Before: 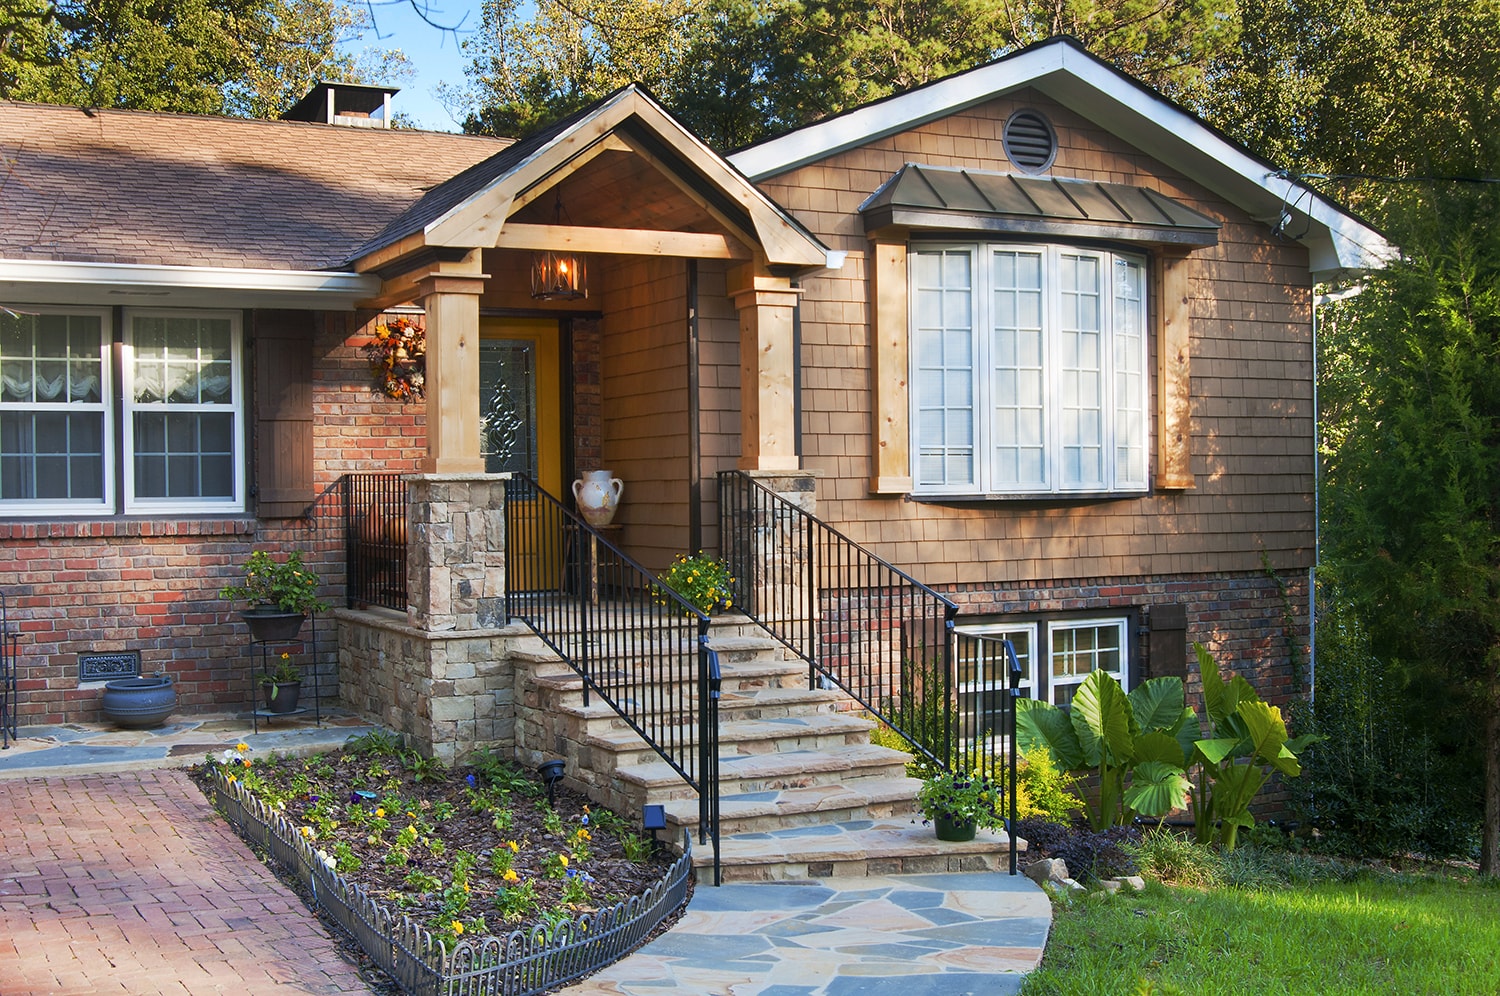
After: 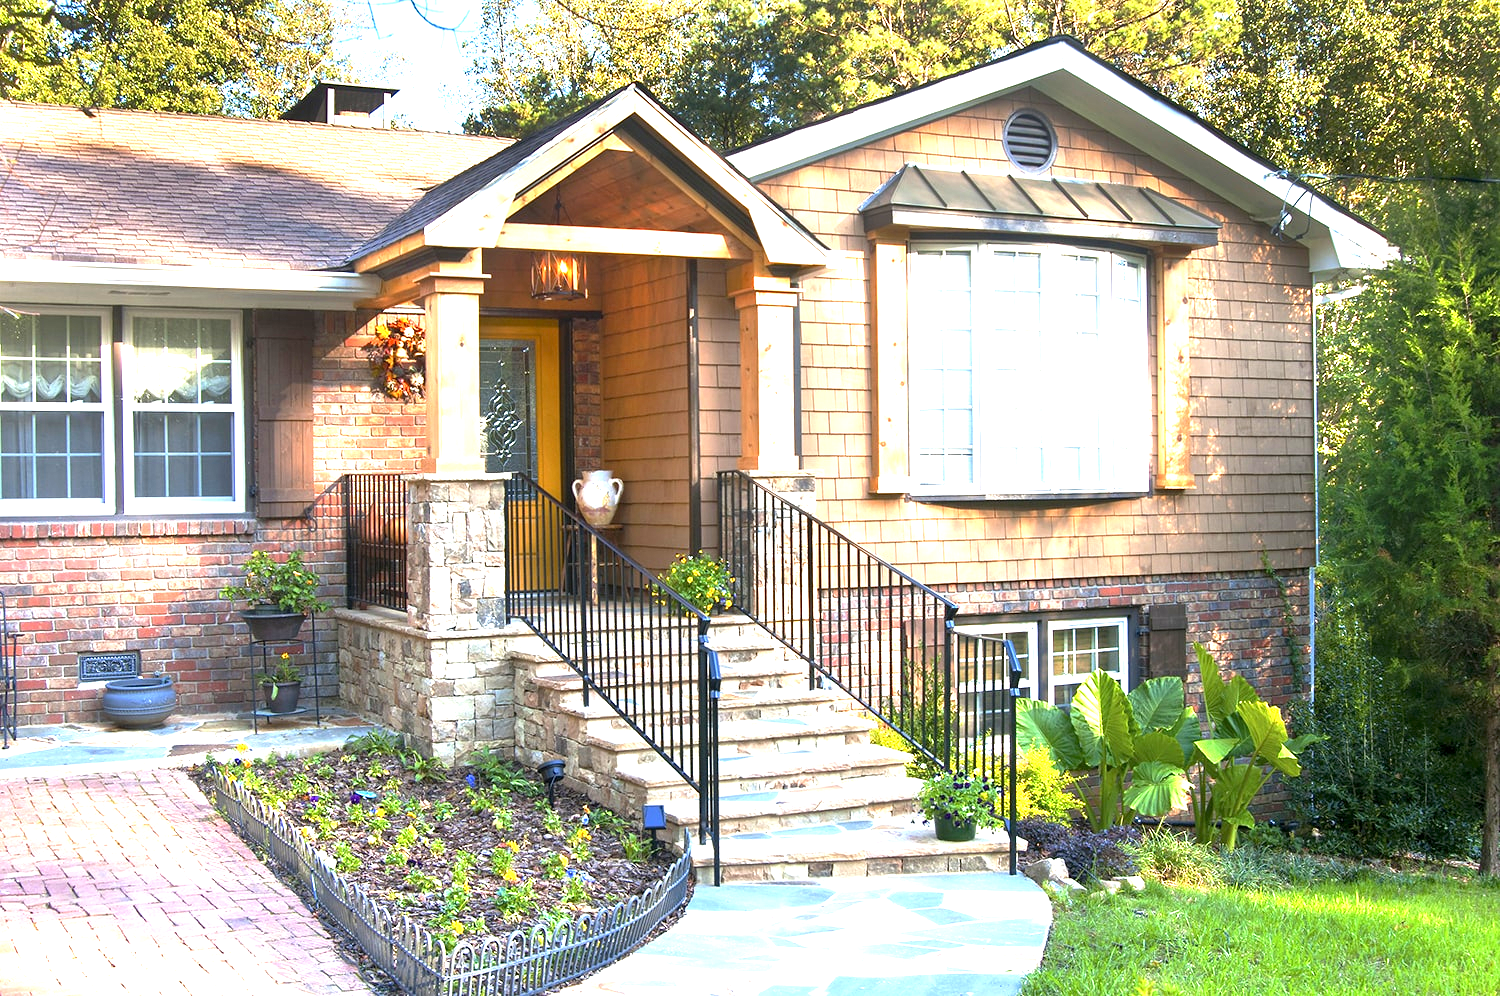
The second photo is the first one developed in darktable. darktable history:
exposure: black level correction 0.001, exposure 1.719 EV, compensate exposure bias true, compensate highlight preservation false
tone equalizer: on, module defaults
